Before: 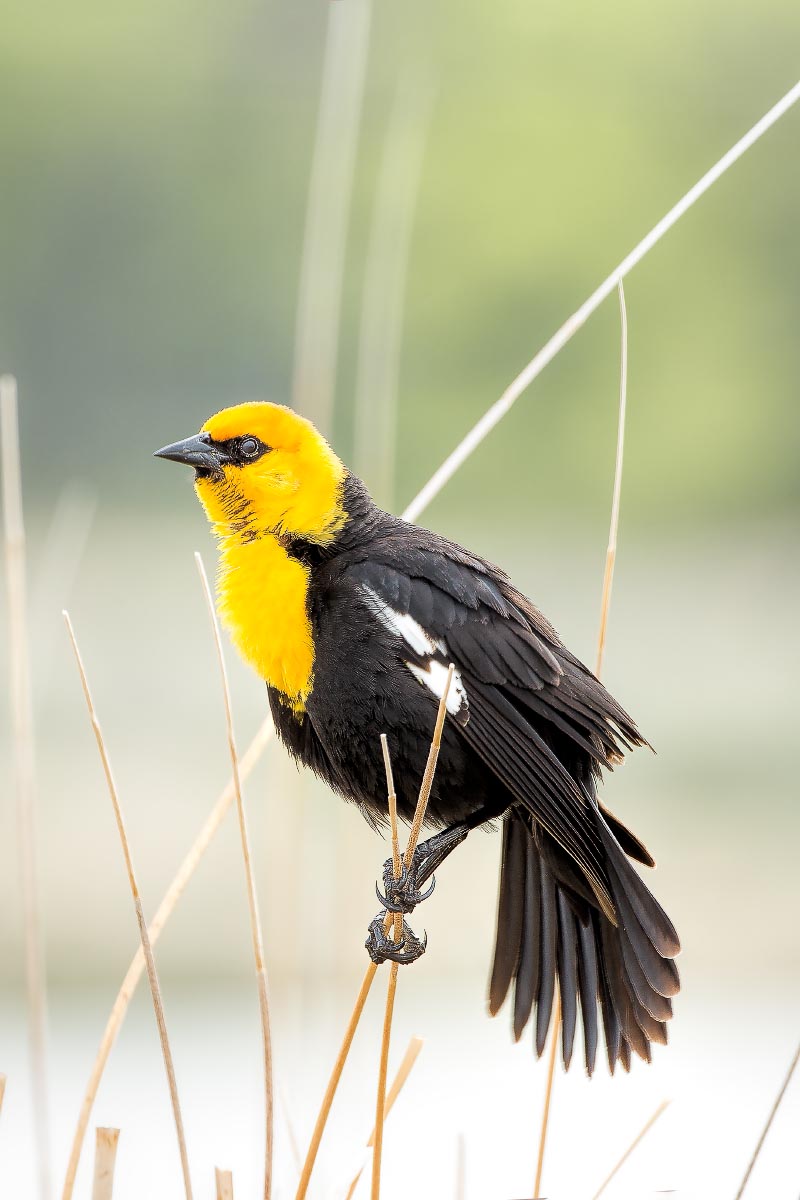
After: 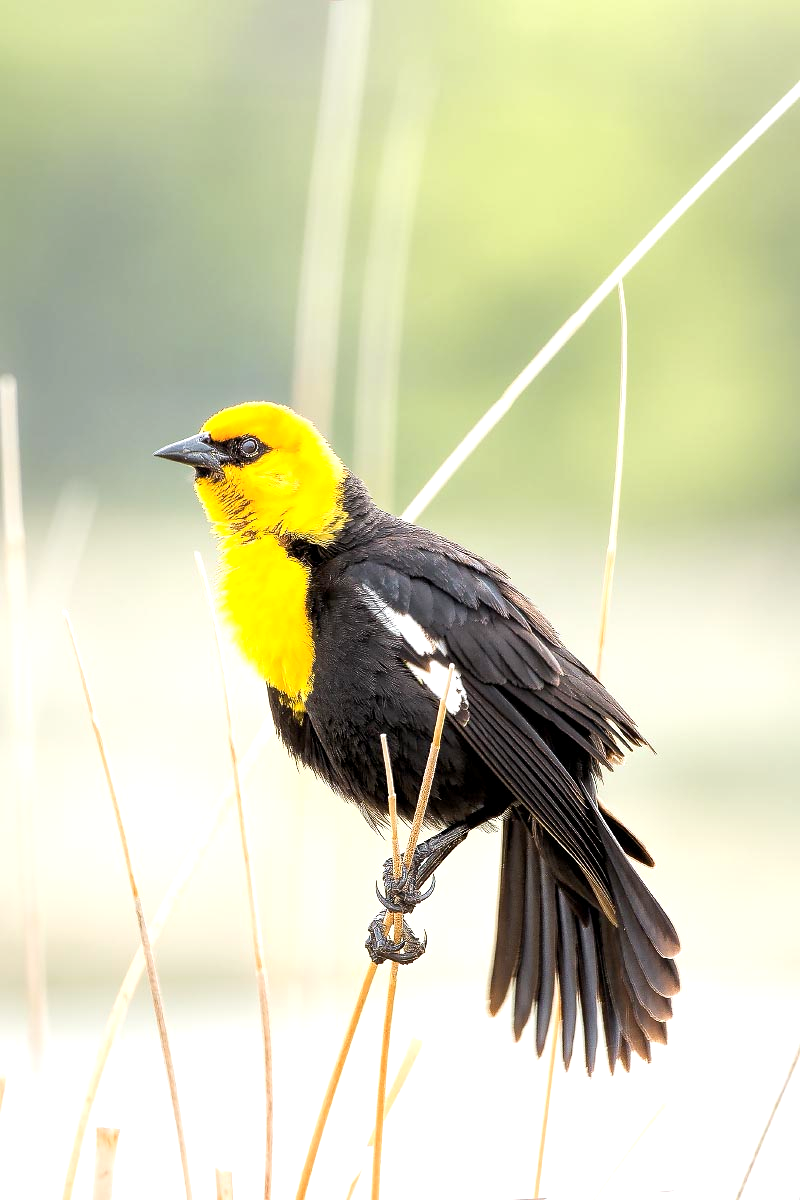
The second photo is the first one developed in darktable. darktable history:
exposure: black level correction 0.001, exposure 0.499 EV, compensate highlight preservation false
color balance rgb: highlights gain › chroma 0.243%, highlights gain › hue 332.83°, perceptual saturation grading › global saturation 1.343%, perceptual saturation grading › highlights -2.33%, perceptual saturation grading › mid-tones 3.672%, perceptual saturation grading › shadows 7.411%, global vibrance 14.539%
